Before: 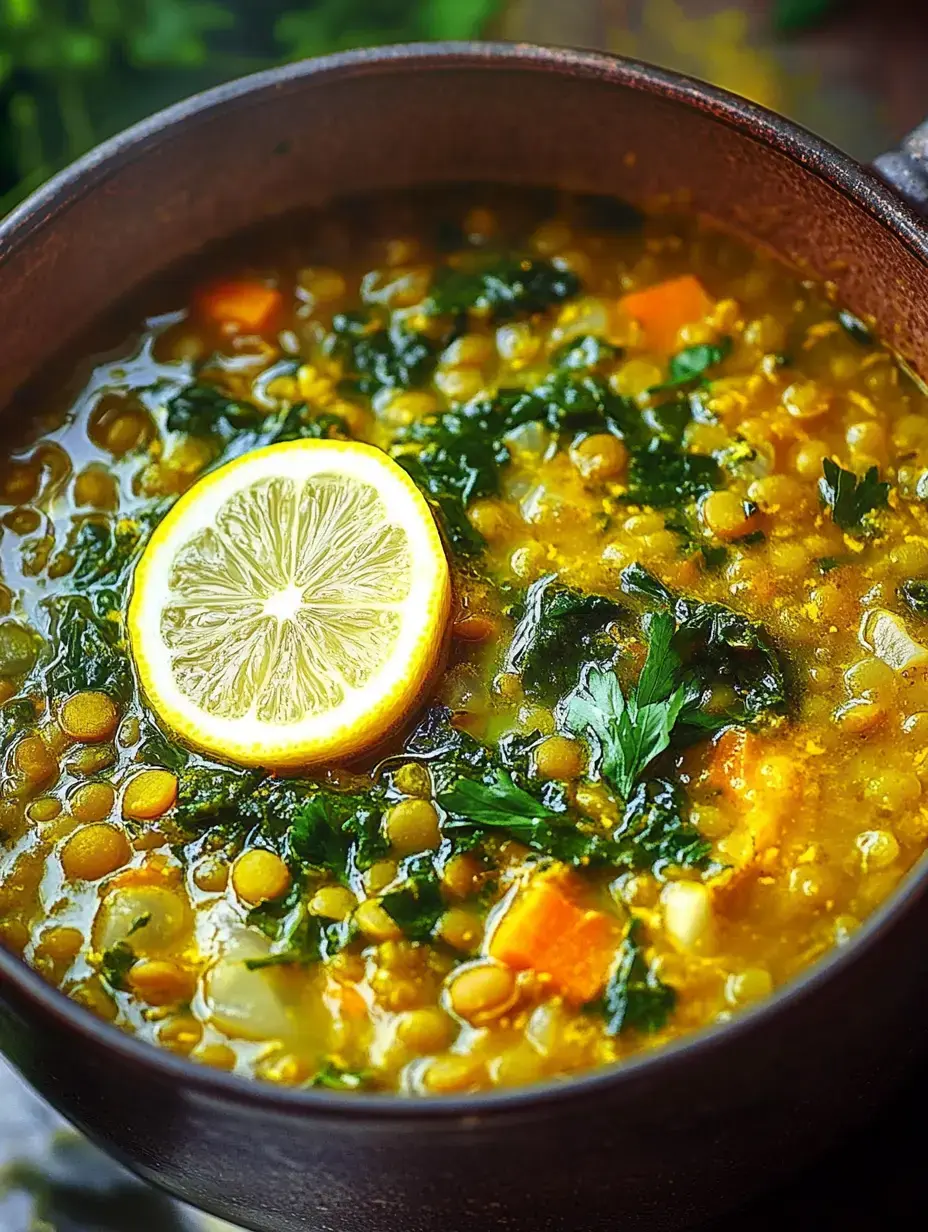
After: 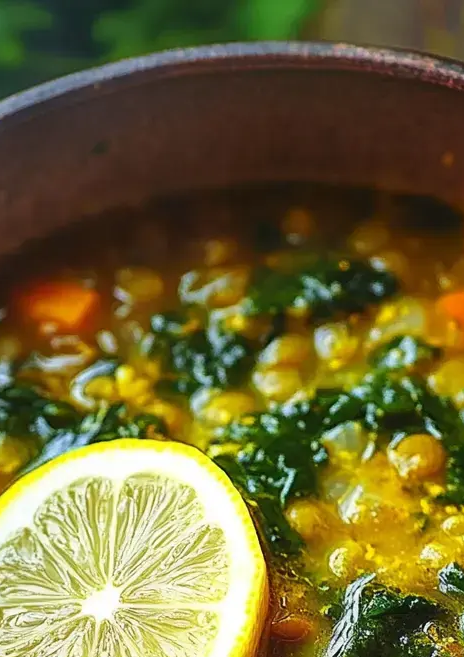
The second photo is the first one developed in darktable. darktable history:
crop: left 19.681%, right 30.216%, bottom 46.666%
